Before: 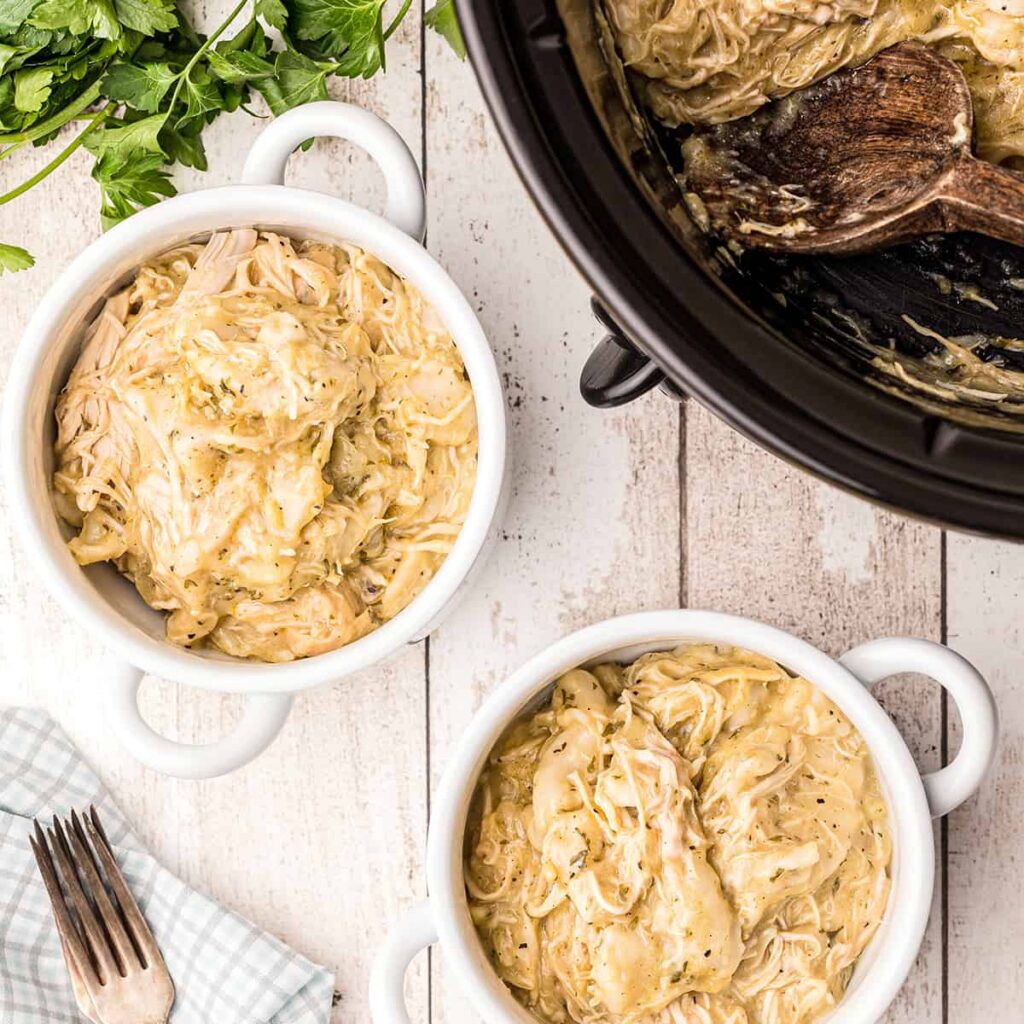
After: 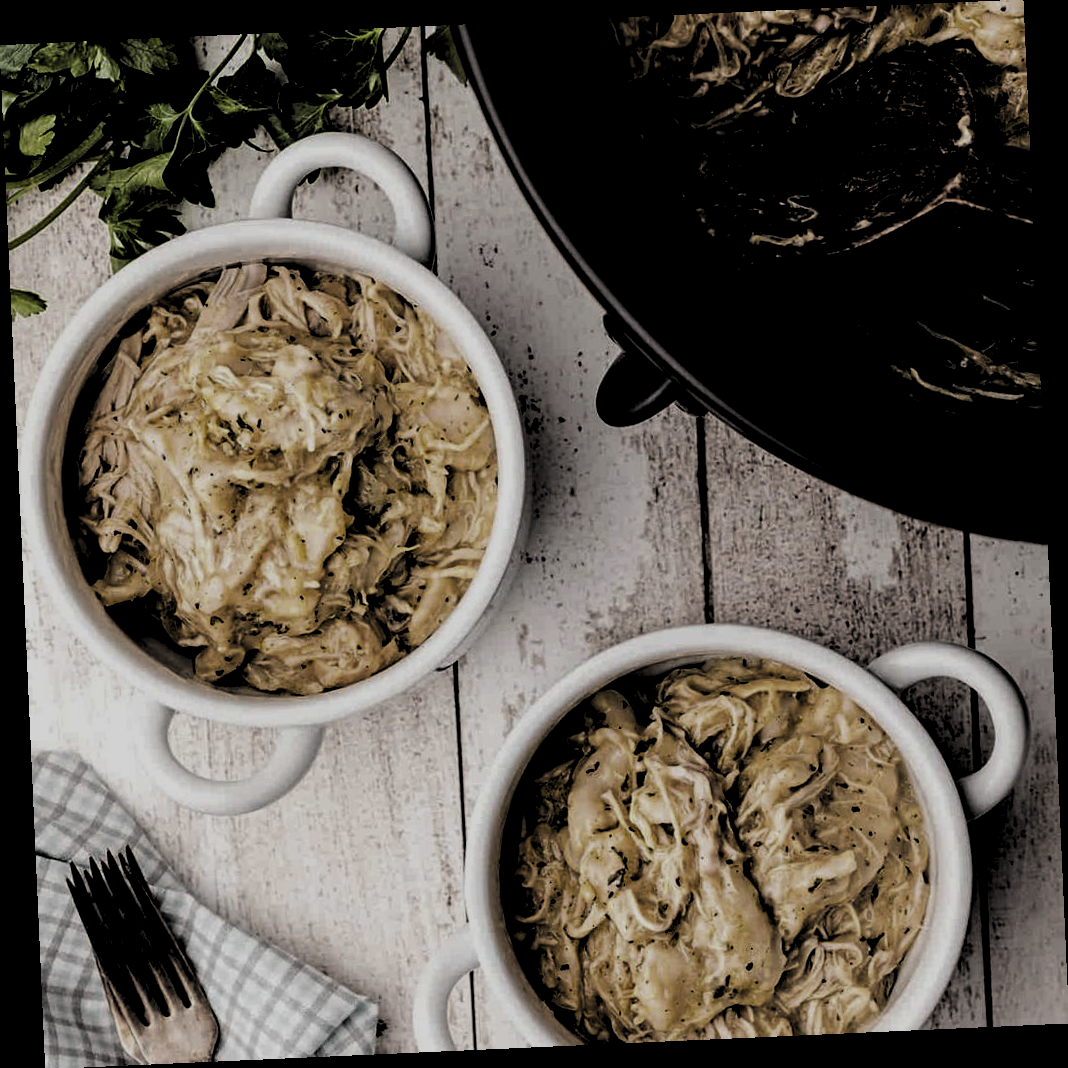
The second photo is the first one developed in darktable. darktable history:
rotate and perspective: rotation -2.56°, automatic cropping off
exposure: exposure -0.293 EV, compensate highlight preservation false
levels: levels [0.514, 0.759, 1]
